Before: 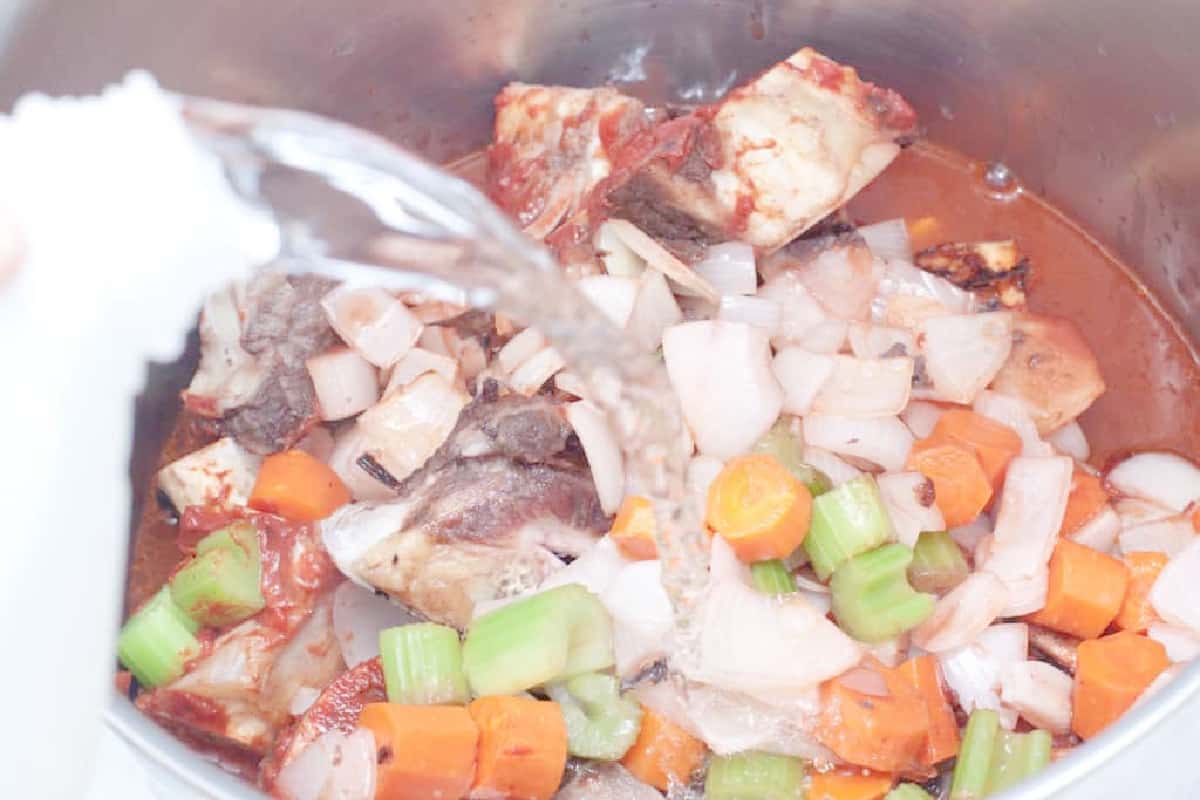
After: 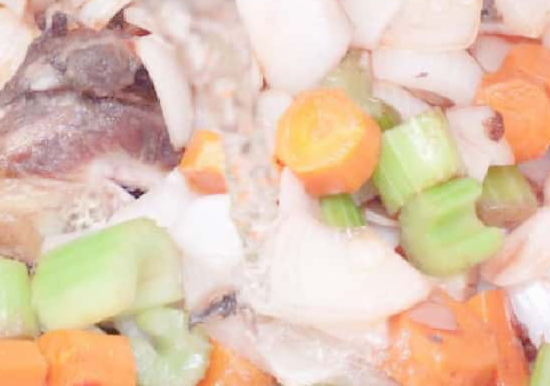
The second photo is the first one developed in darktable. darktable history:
contrast equalizer: octaves 7, y [[0.502, 0.505, 0.512, 0.529, 0.564, 0.588], [0.5 ×6], [0.502, 0.505, 0.512, 0.529, 0.564, 0.588], [0, 0.001, 0.001, 0.004, 0.008, 0.011], [0, 0.001, 0.001, 0.004, 0.008, 0.011]], mix -1
crop: left 35.976%, top 45.819%, right 18.162%, bottom 5.807%
